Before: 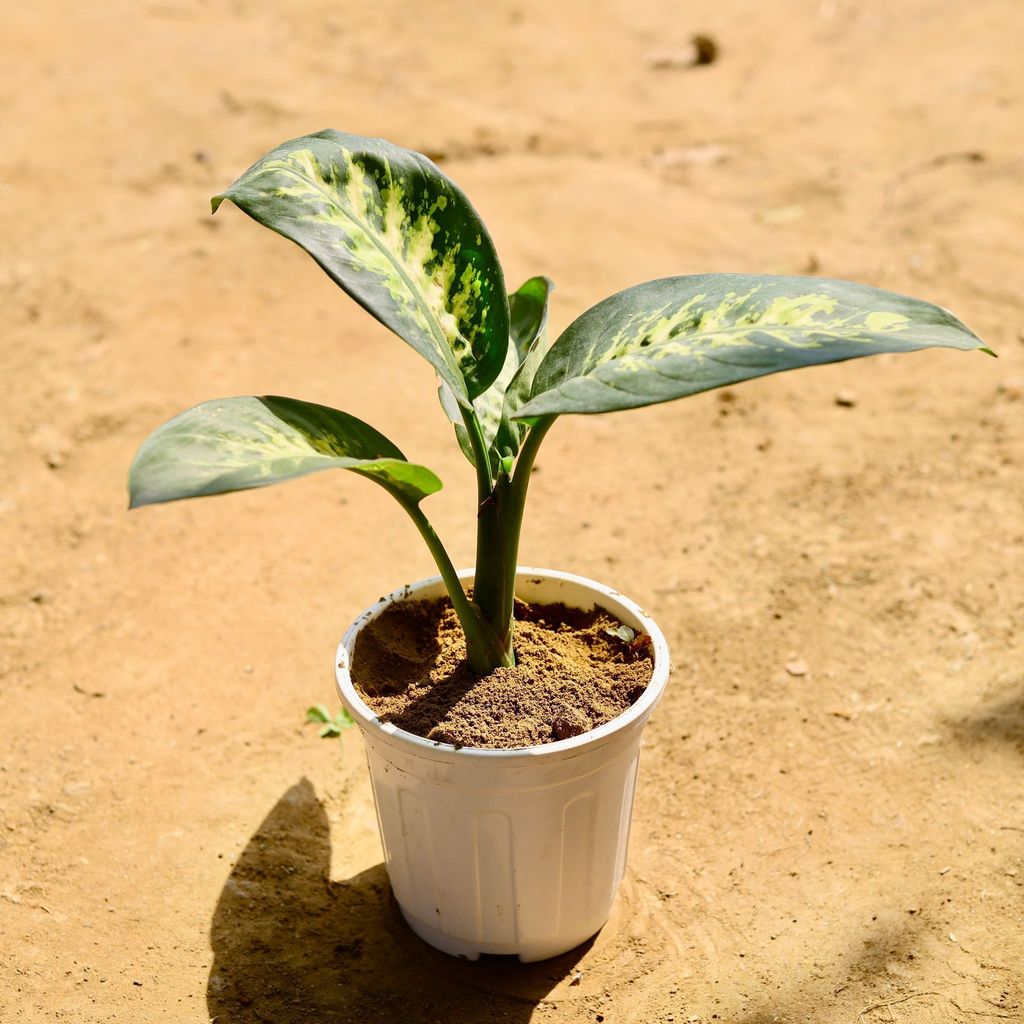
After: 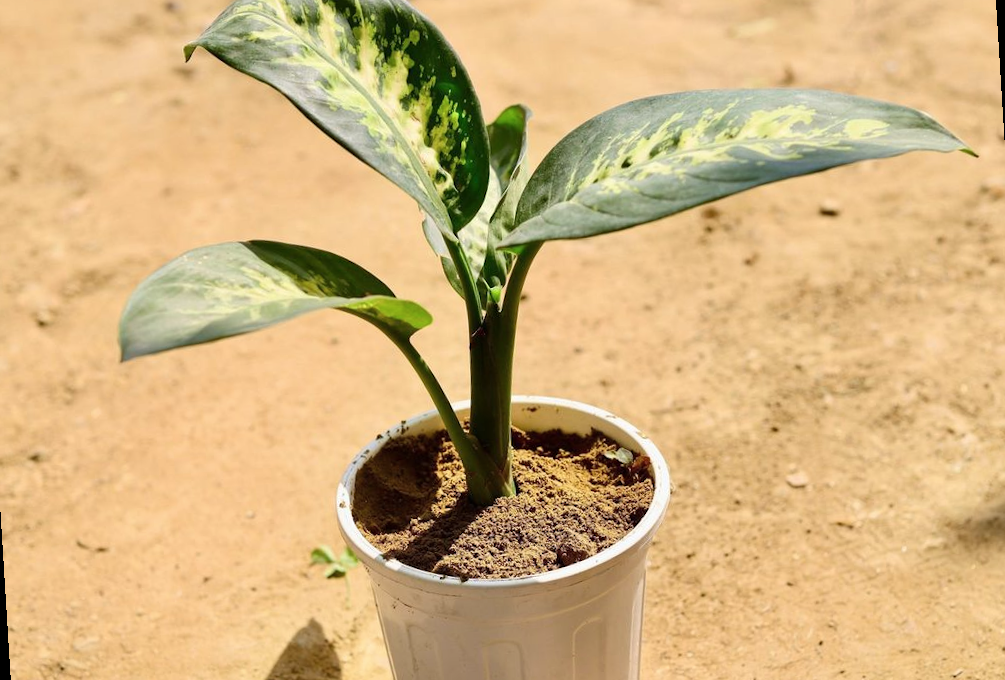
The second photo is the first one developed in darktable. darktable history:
rotate and perspective: rotation -3.52°, crop left 0.036, crop right 0.964, crop top 0.081, crop bottom 0.919
crop and rotate: top 12.5%, bottom 12.5%
color zones: curves: ch1 [(0, 0.469) (0.001, 0.469) (0.12, 0.446) (0.248, 0.469) (0.5, 0.5) (0.748, 0.5) (0.999, 0.469) (1, 0.469)]
